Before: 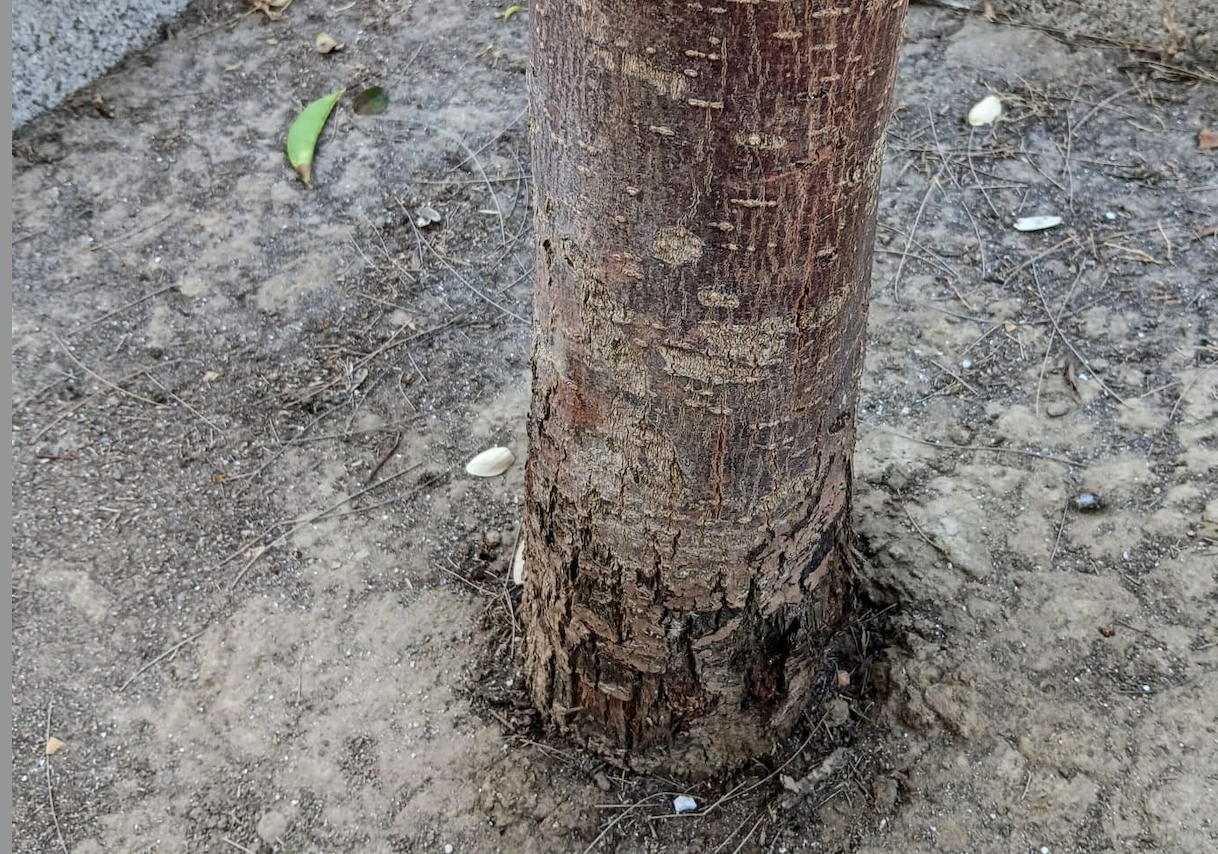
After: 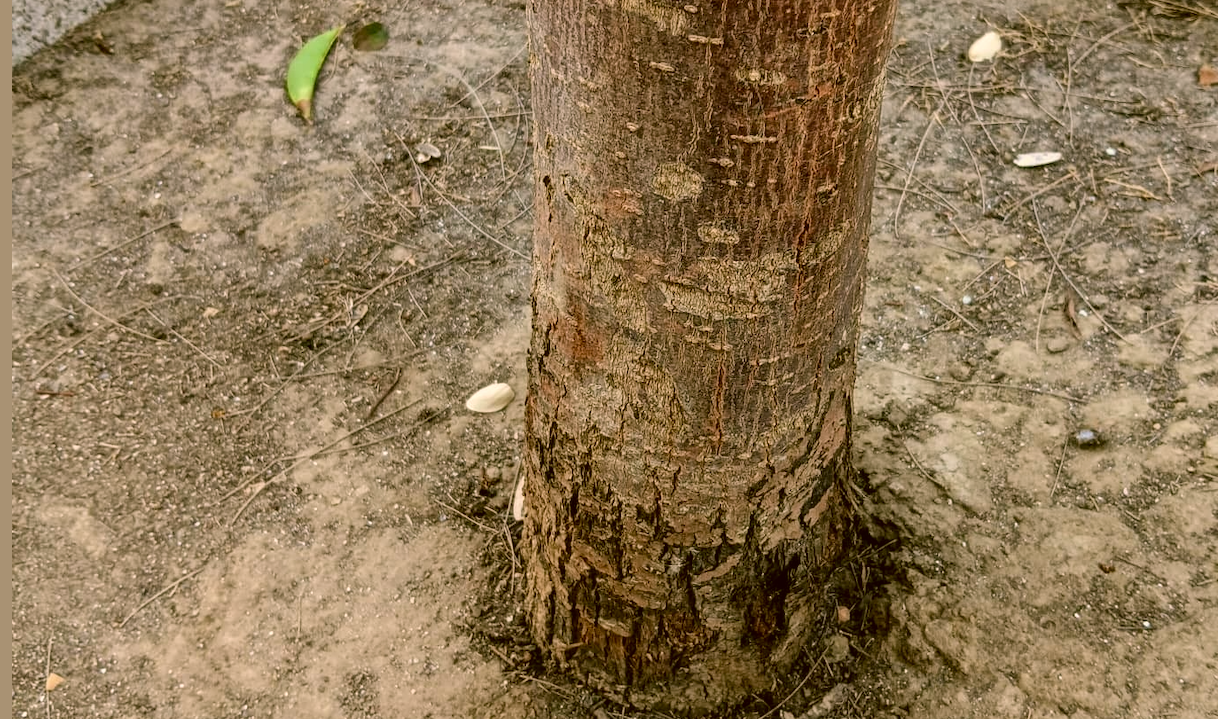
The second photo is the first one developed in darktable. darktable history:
crop: top 7.6%, bottom 8.187%
color correction: highlights a* 8.9, highlights b* 15.25, shadows a* -0.432, shadows b* 26.69
